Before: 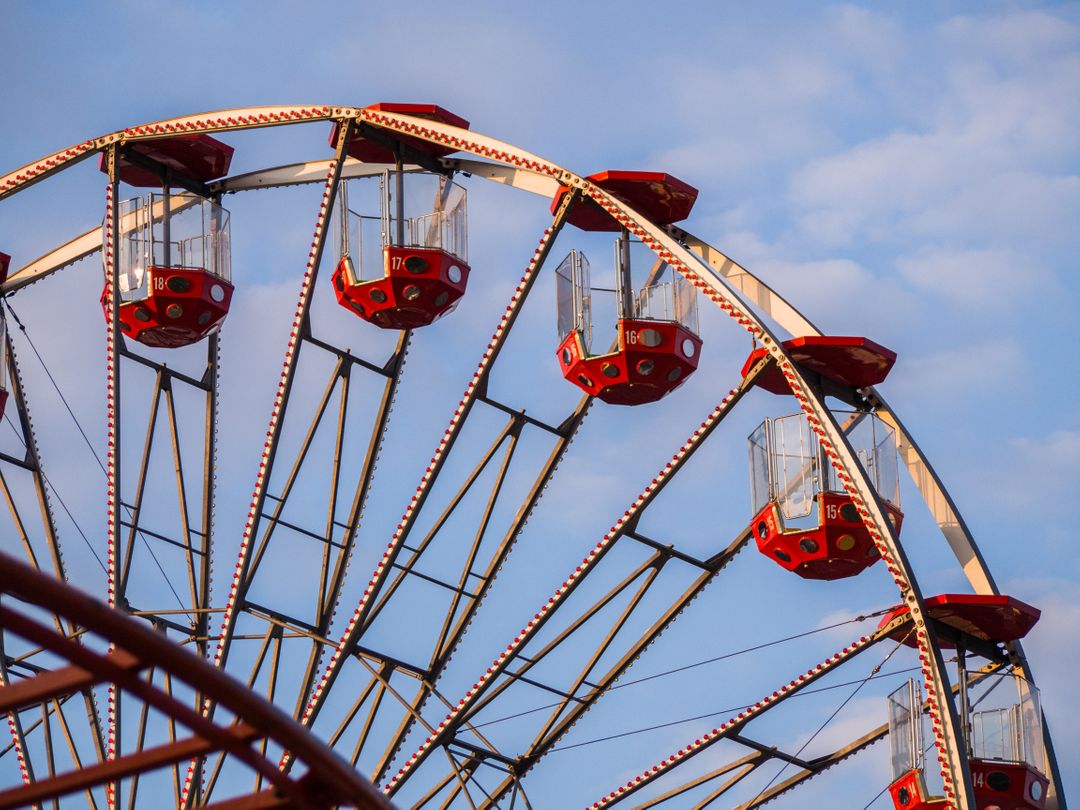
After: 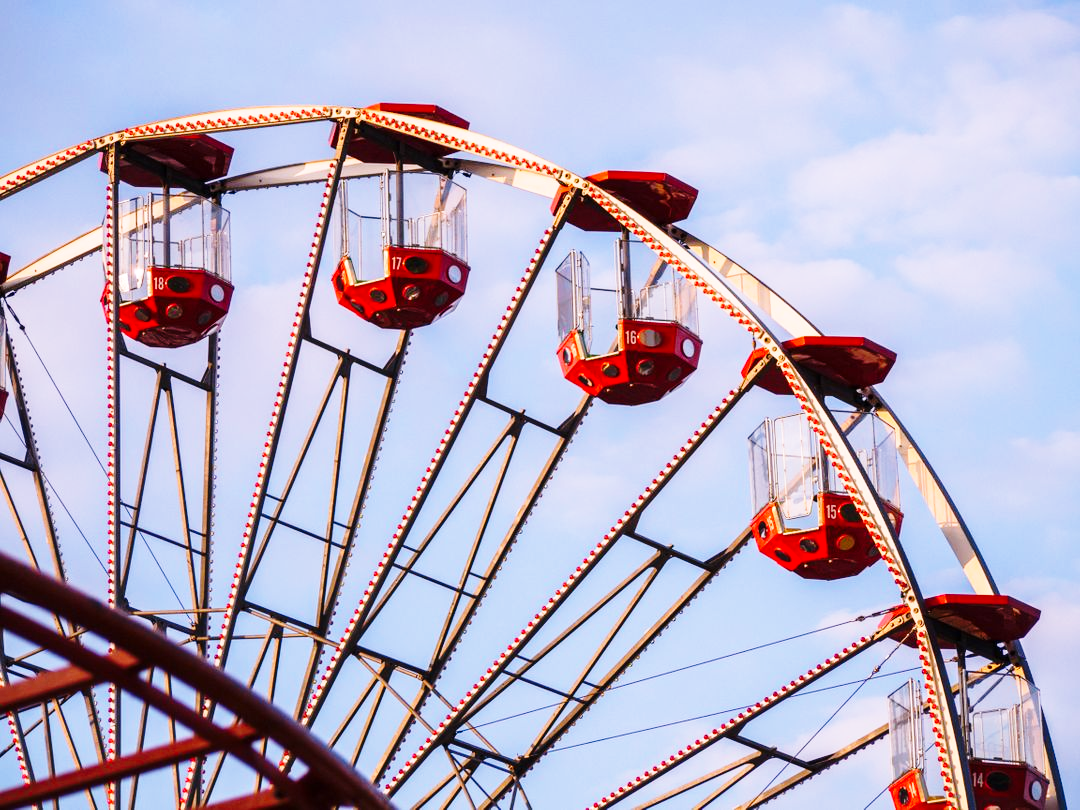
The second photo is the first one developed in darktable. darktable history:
base curve: curves: ch0 [(0, 0) (0.028, 0.03) (0.121, 0.232) (0.46, 0.748) (0.859, 0.968) (1, 1)], preserve colors none
tone equalizer: on, module defaults
white balance: red 1.05, blue 1.072
